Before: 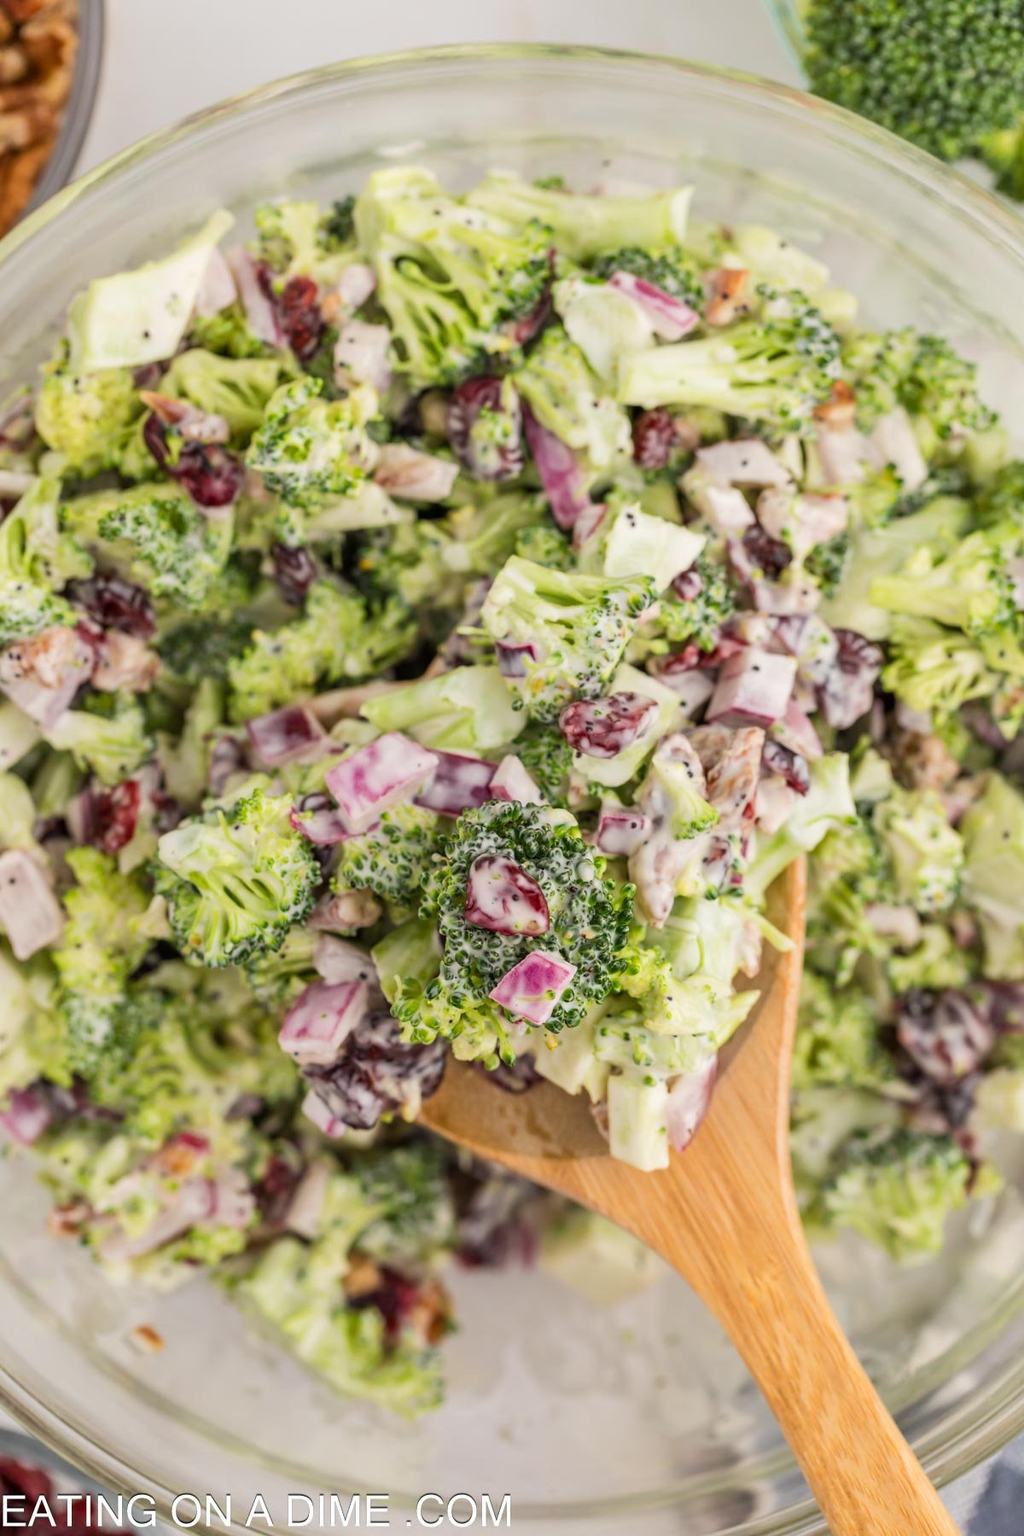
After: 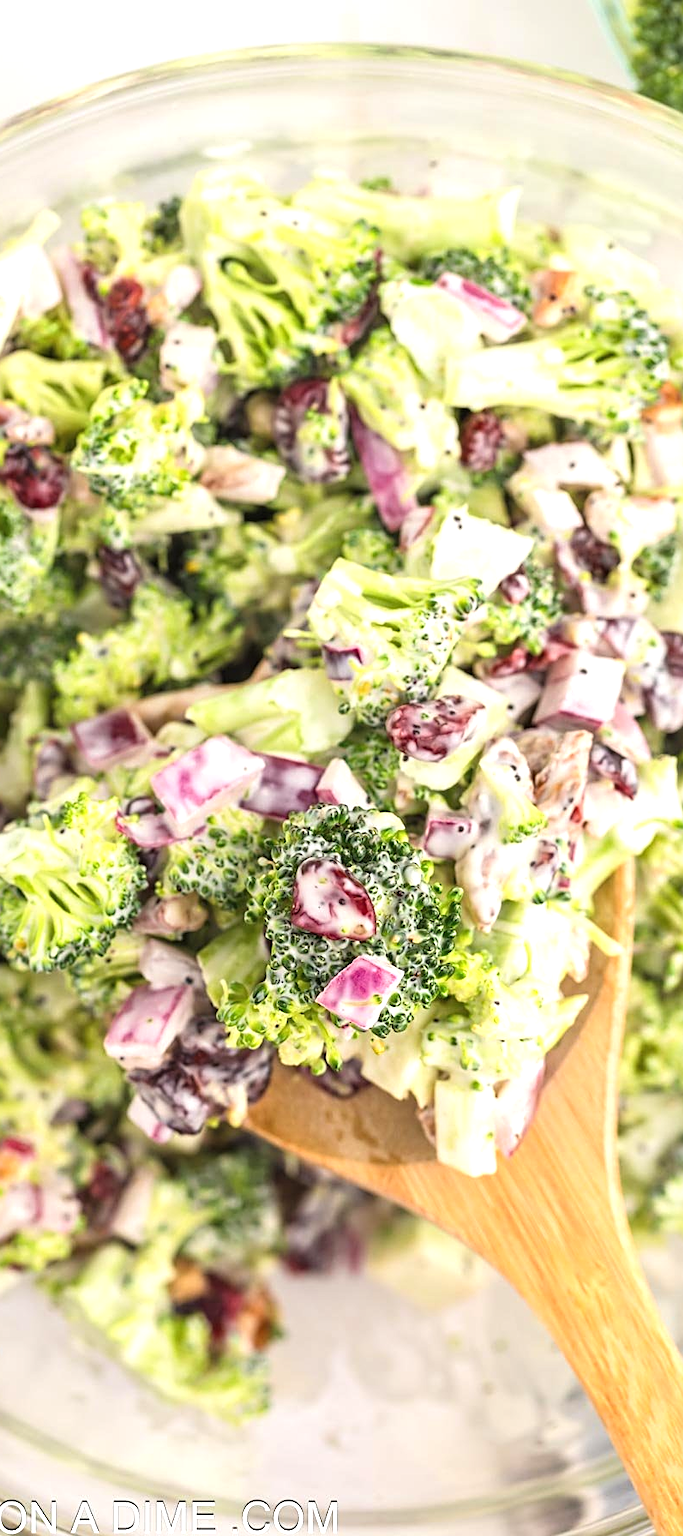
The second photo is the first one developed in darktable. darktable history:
exposure: black level correction -0.002, exposure 0.71 EV, compensate highlight preservation false
crop: left 17.159%, right 16.381%
sharpen: on, module defaults
